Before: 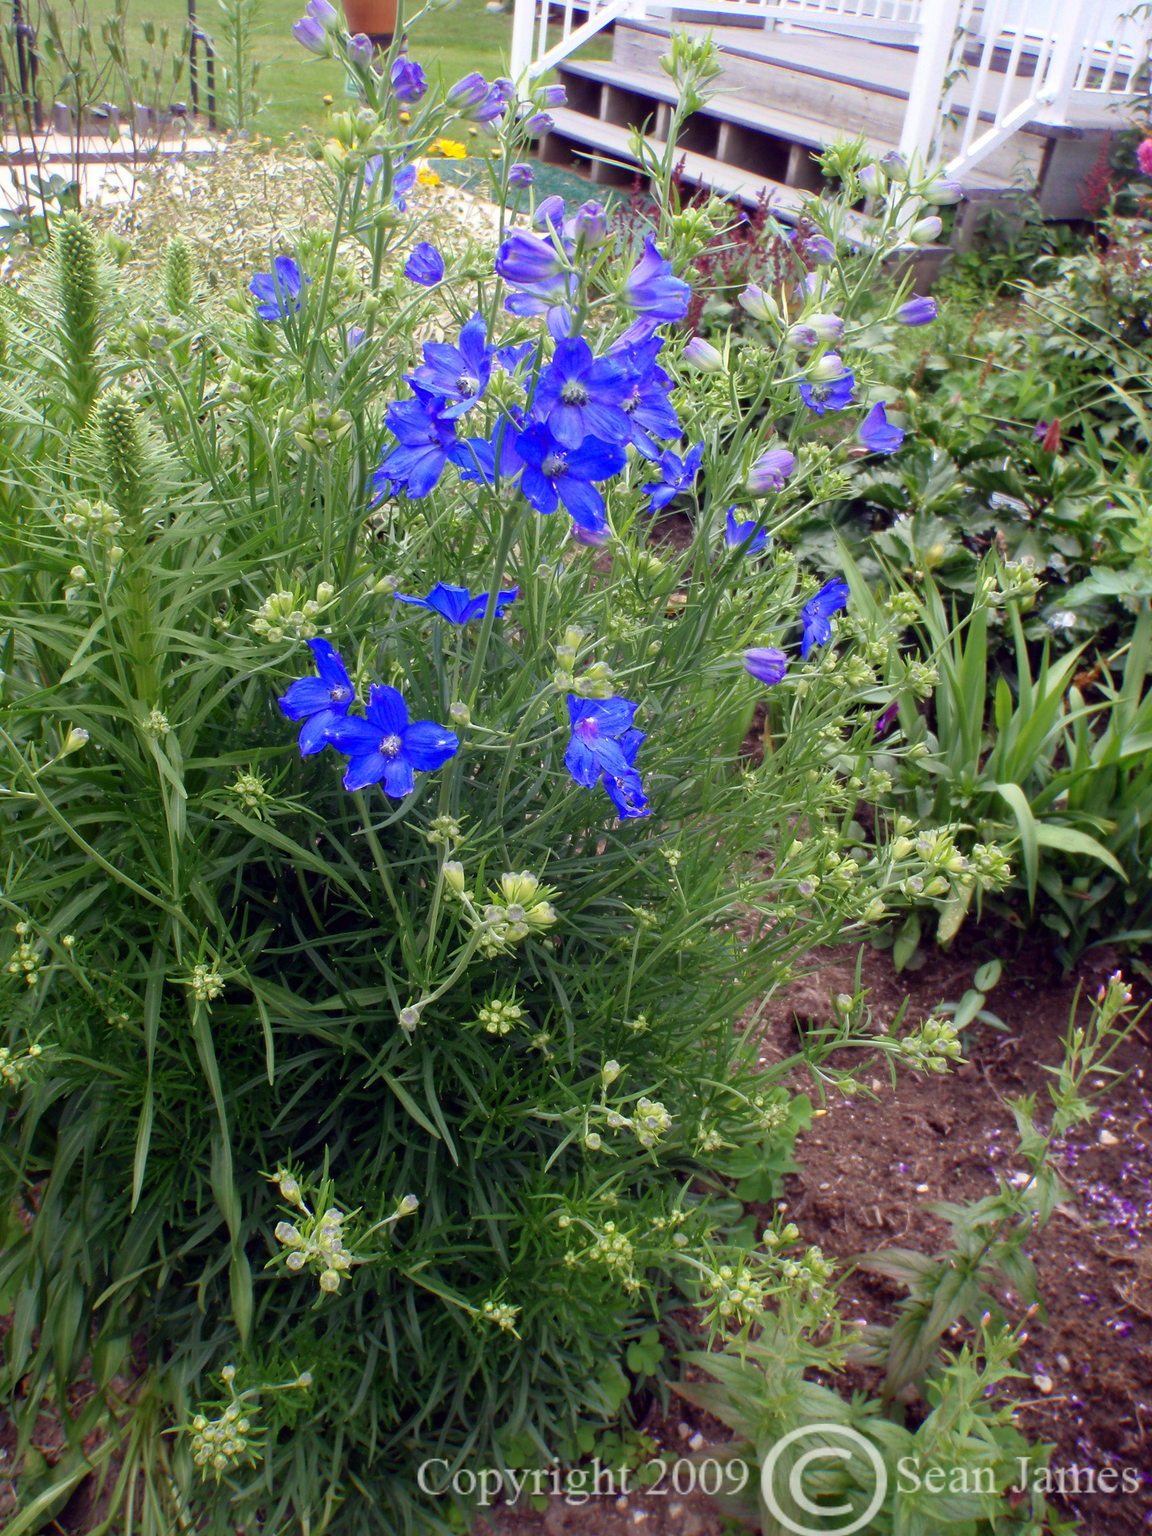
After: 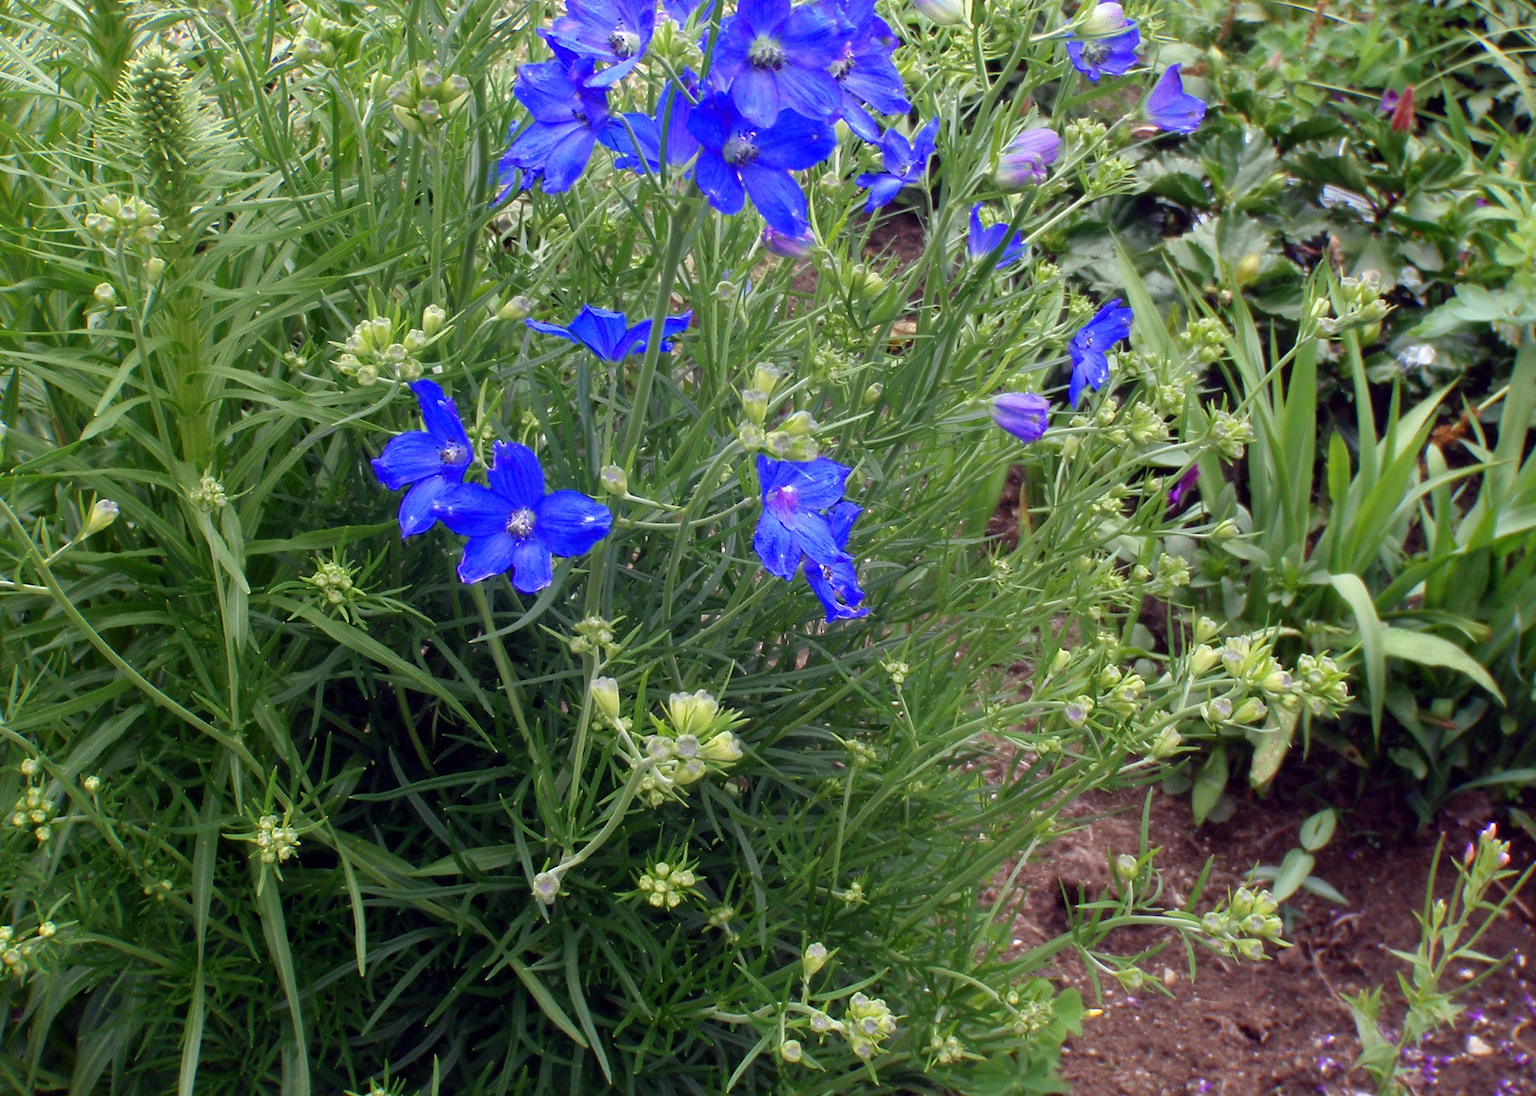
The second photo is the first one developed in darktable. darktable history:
crop and rotate: top 23.043%, bottom 23.437%
shadows and highlights: shadows 12, white point adjustment 1.2, soften with gaussian
